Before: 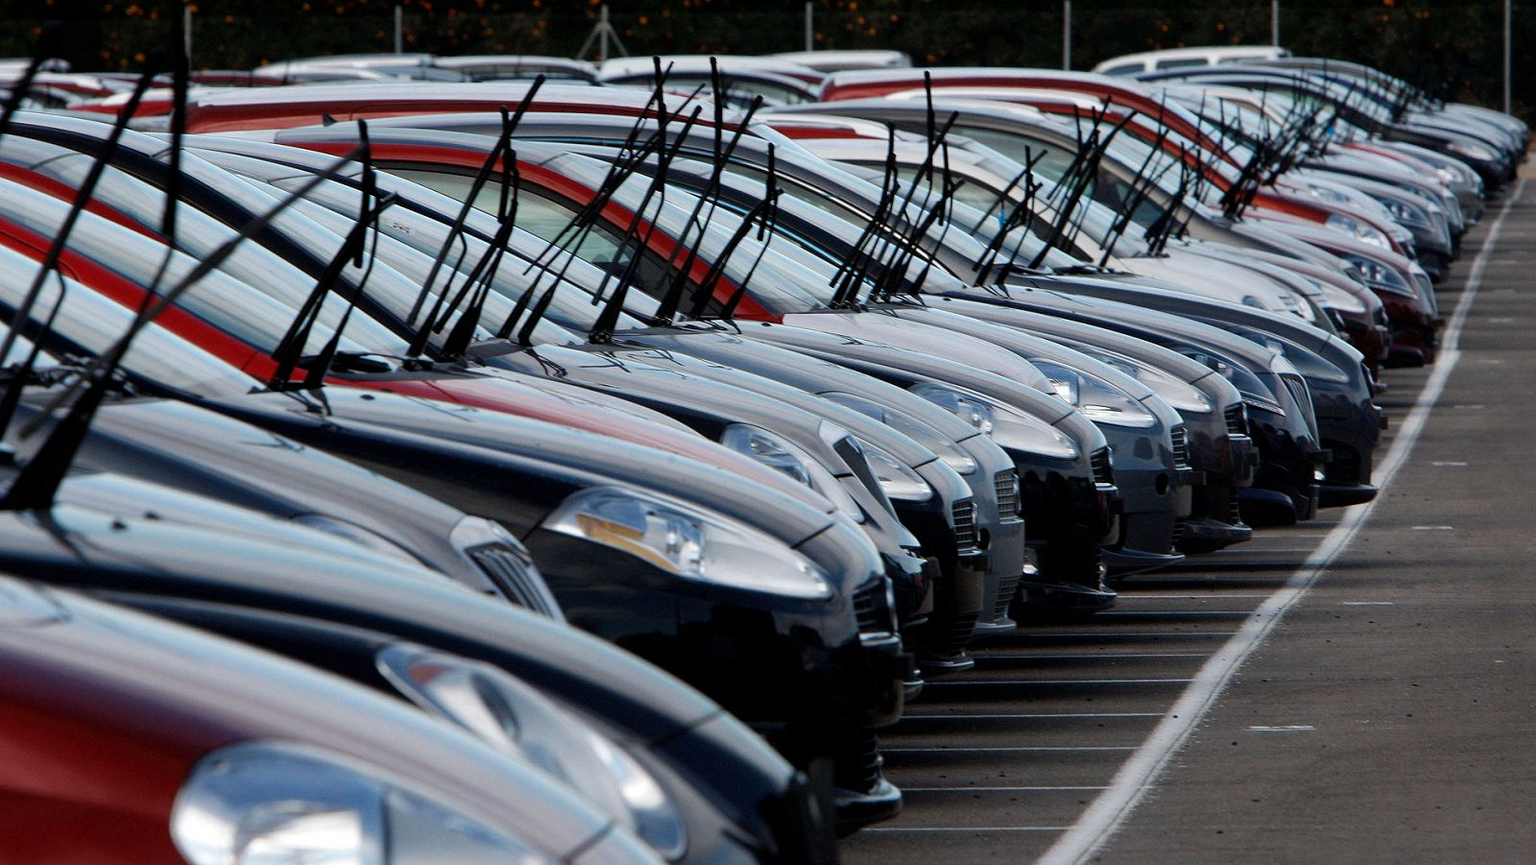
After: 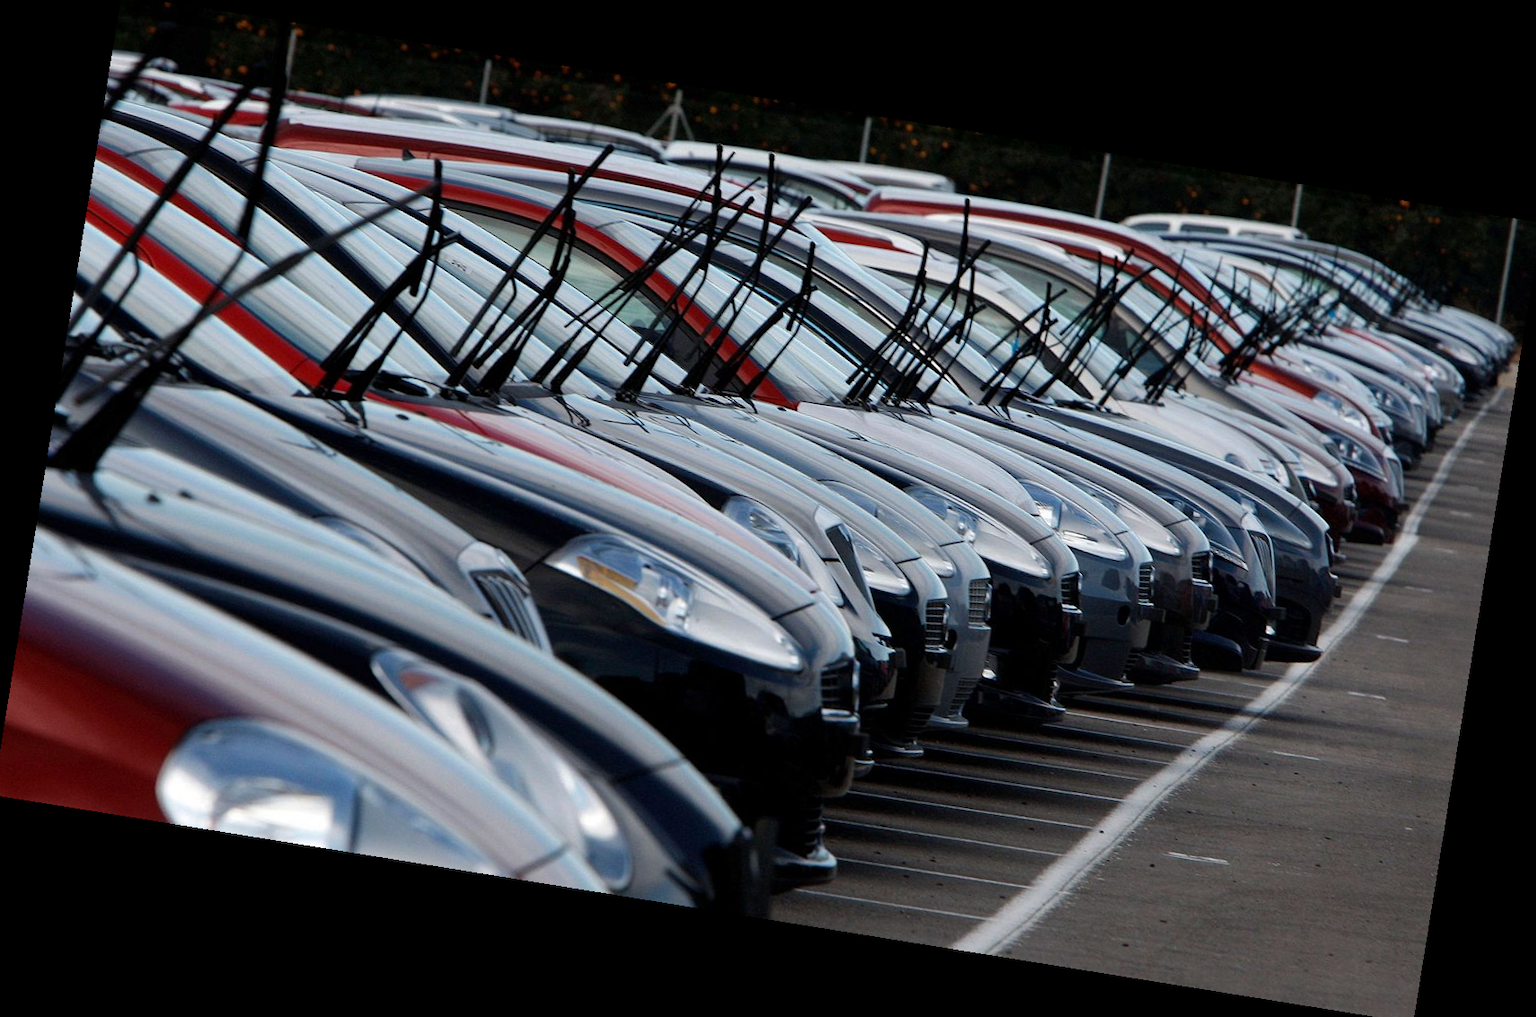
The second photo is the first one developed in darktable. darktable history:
crop: left 0.434%, top 0.485%, right 0.244%, bottom 0.386%
rotate and perspective: rotation 9.12°, automatic cropping off
